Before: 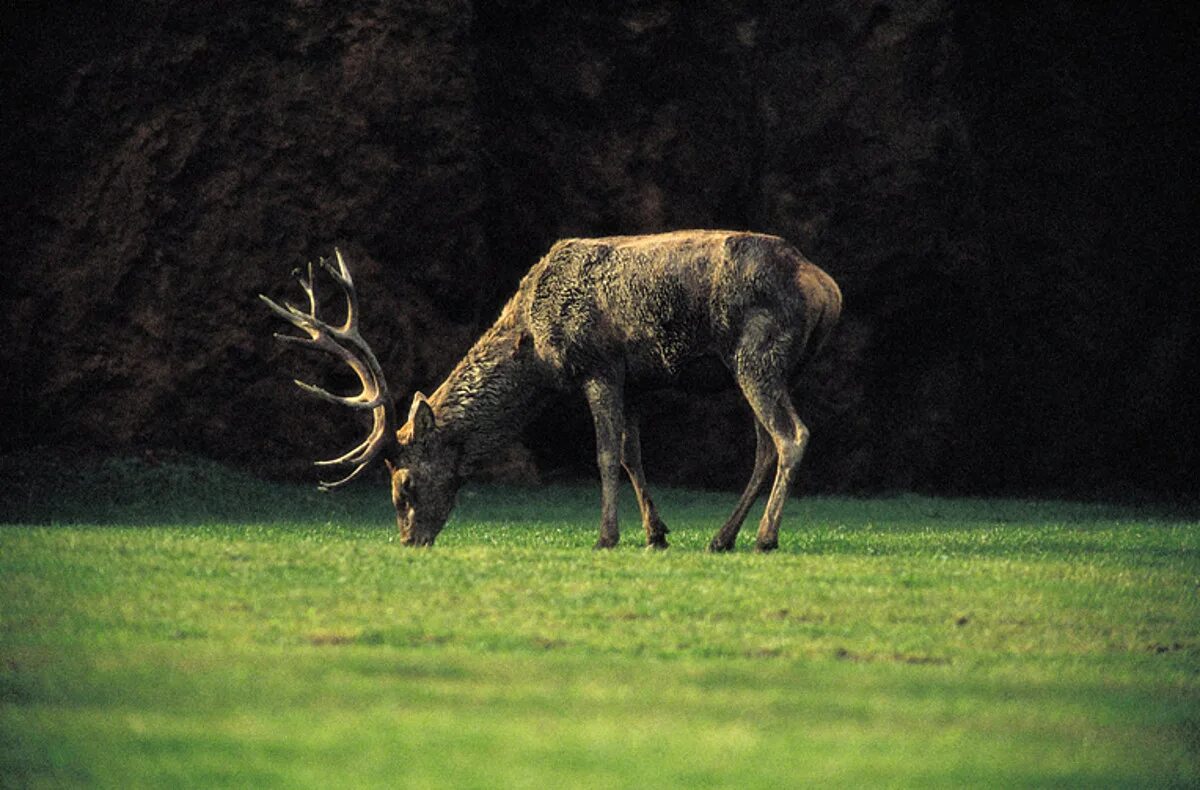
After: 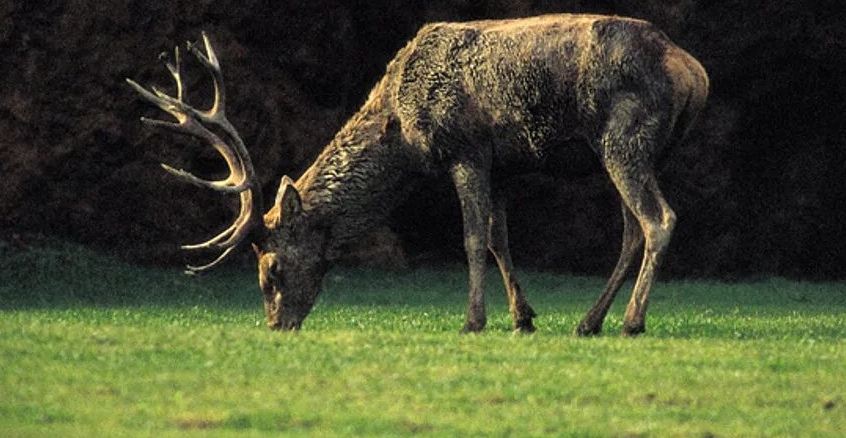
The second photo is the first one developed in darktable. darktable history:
crop: left 11.111%, top 27.455%, right 18.313%, bottom 17.005%
